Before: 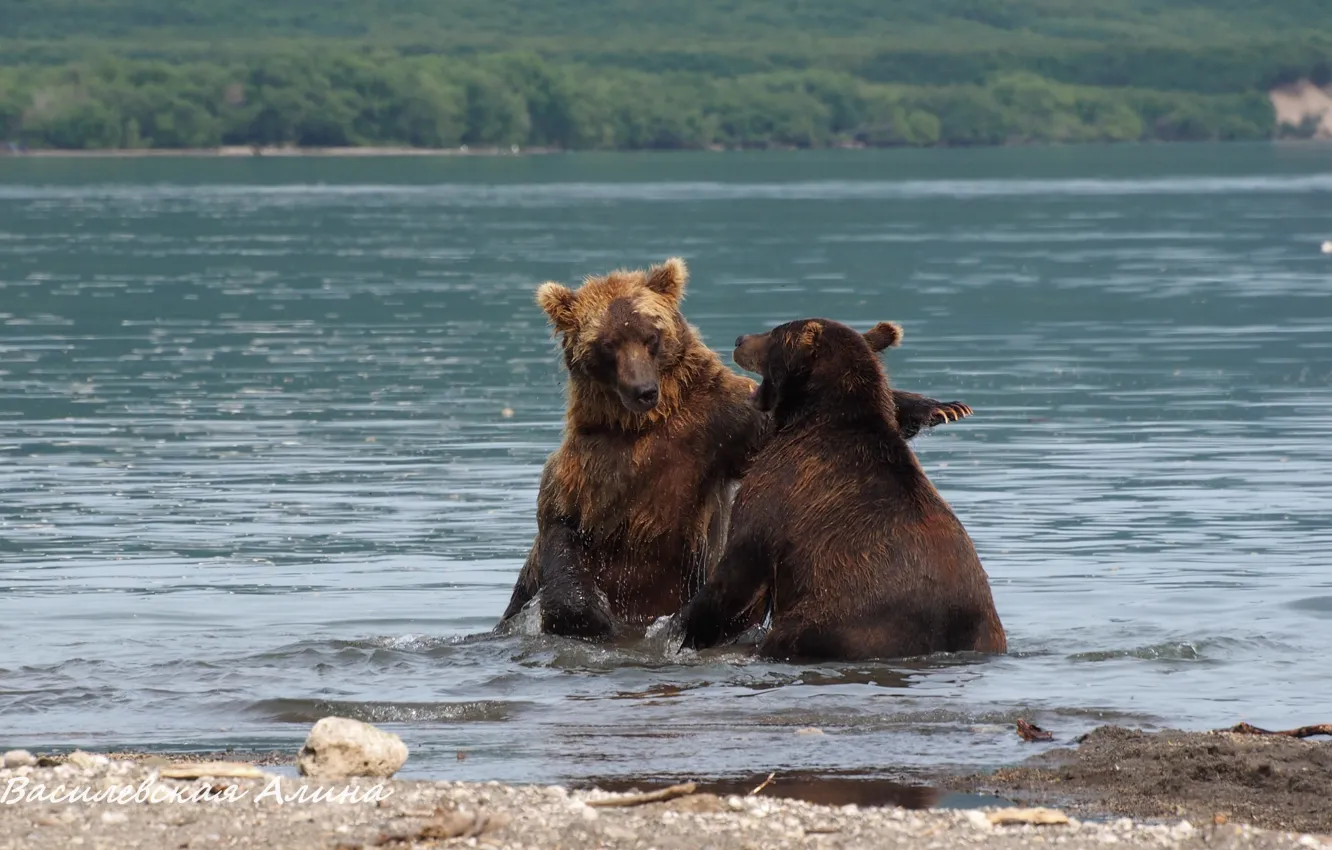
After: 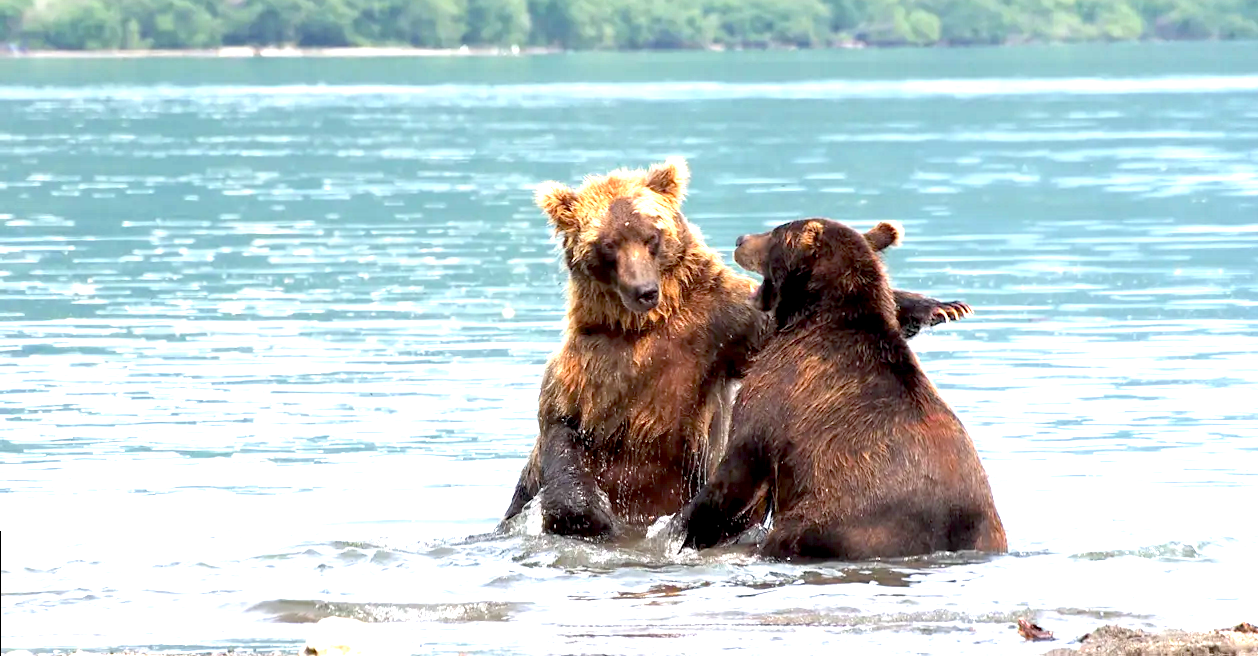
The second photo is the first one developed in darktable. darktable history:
exposure: black level correction 0.005, exposure 2.083 EV, compensate highlight preservation false
crop and rotate: angle 0.091°, top 11.915%, right 5.595%, bottom 11.037%
